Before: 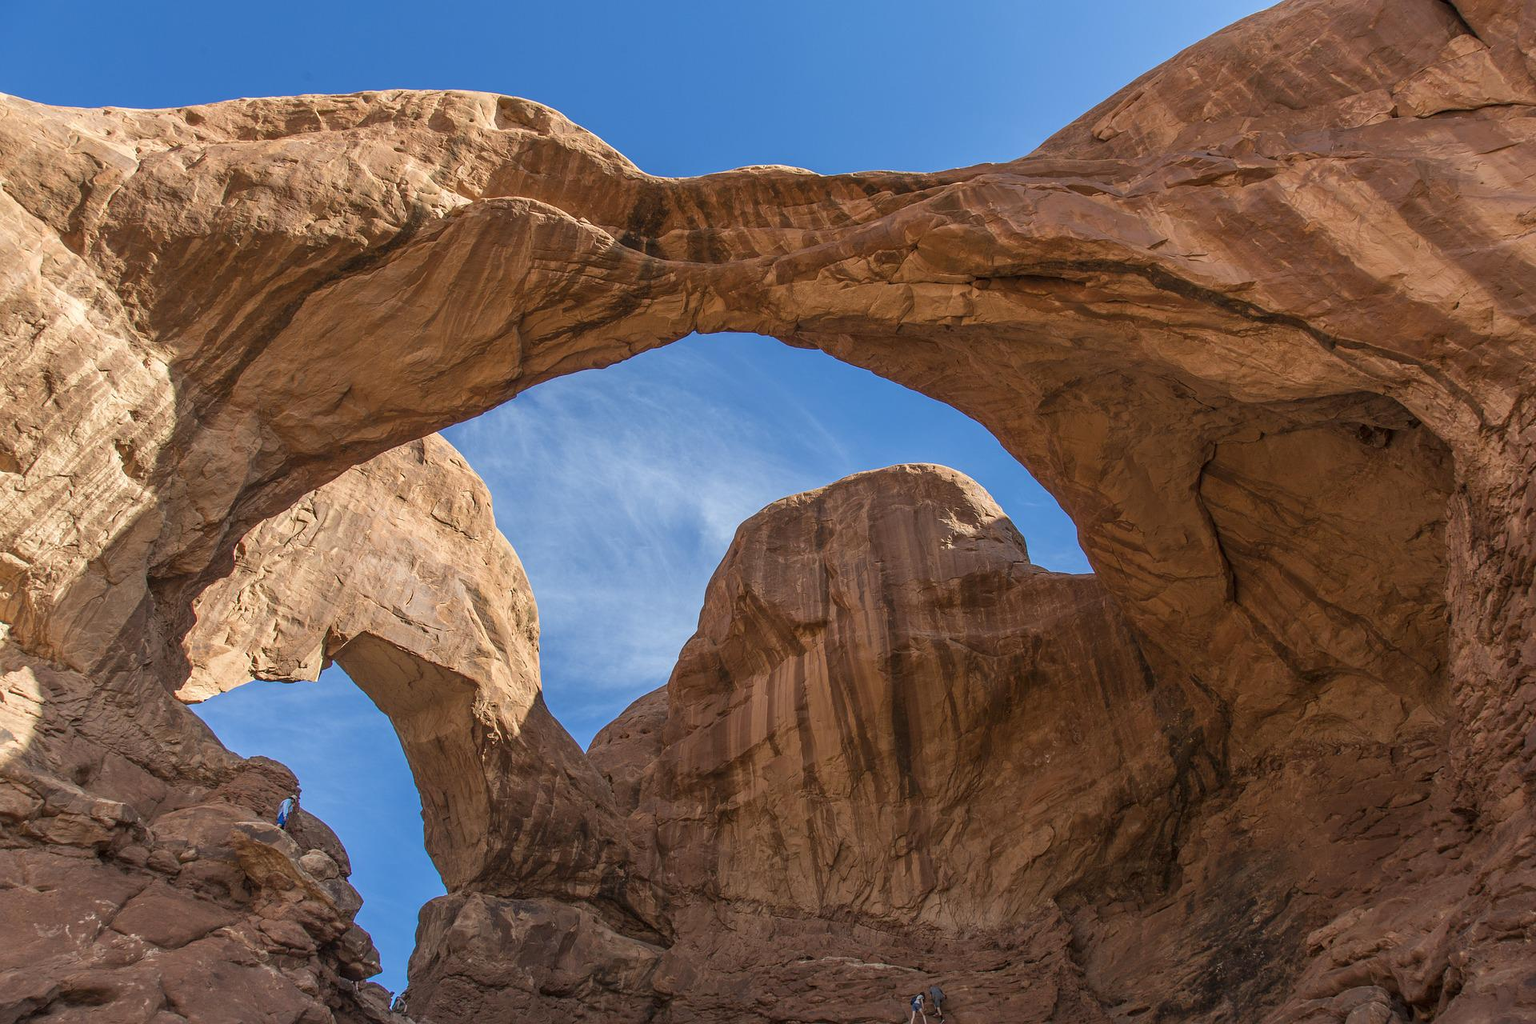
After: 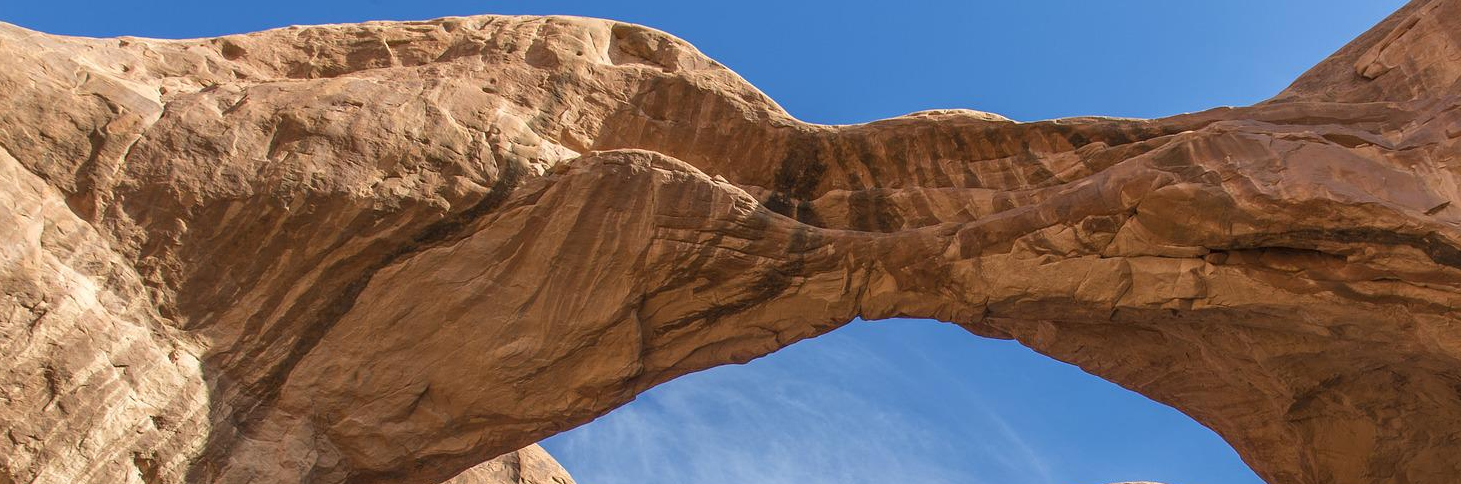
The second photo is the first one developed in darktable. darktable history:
crop: left 0.529%, top 7.627%, right 23.371%, bottom 54.489%
